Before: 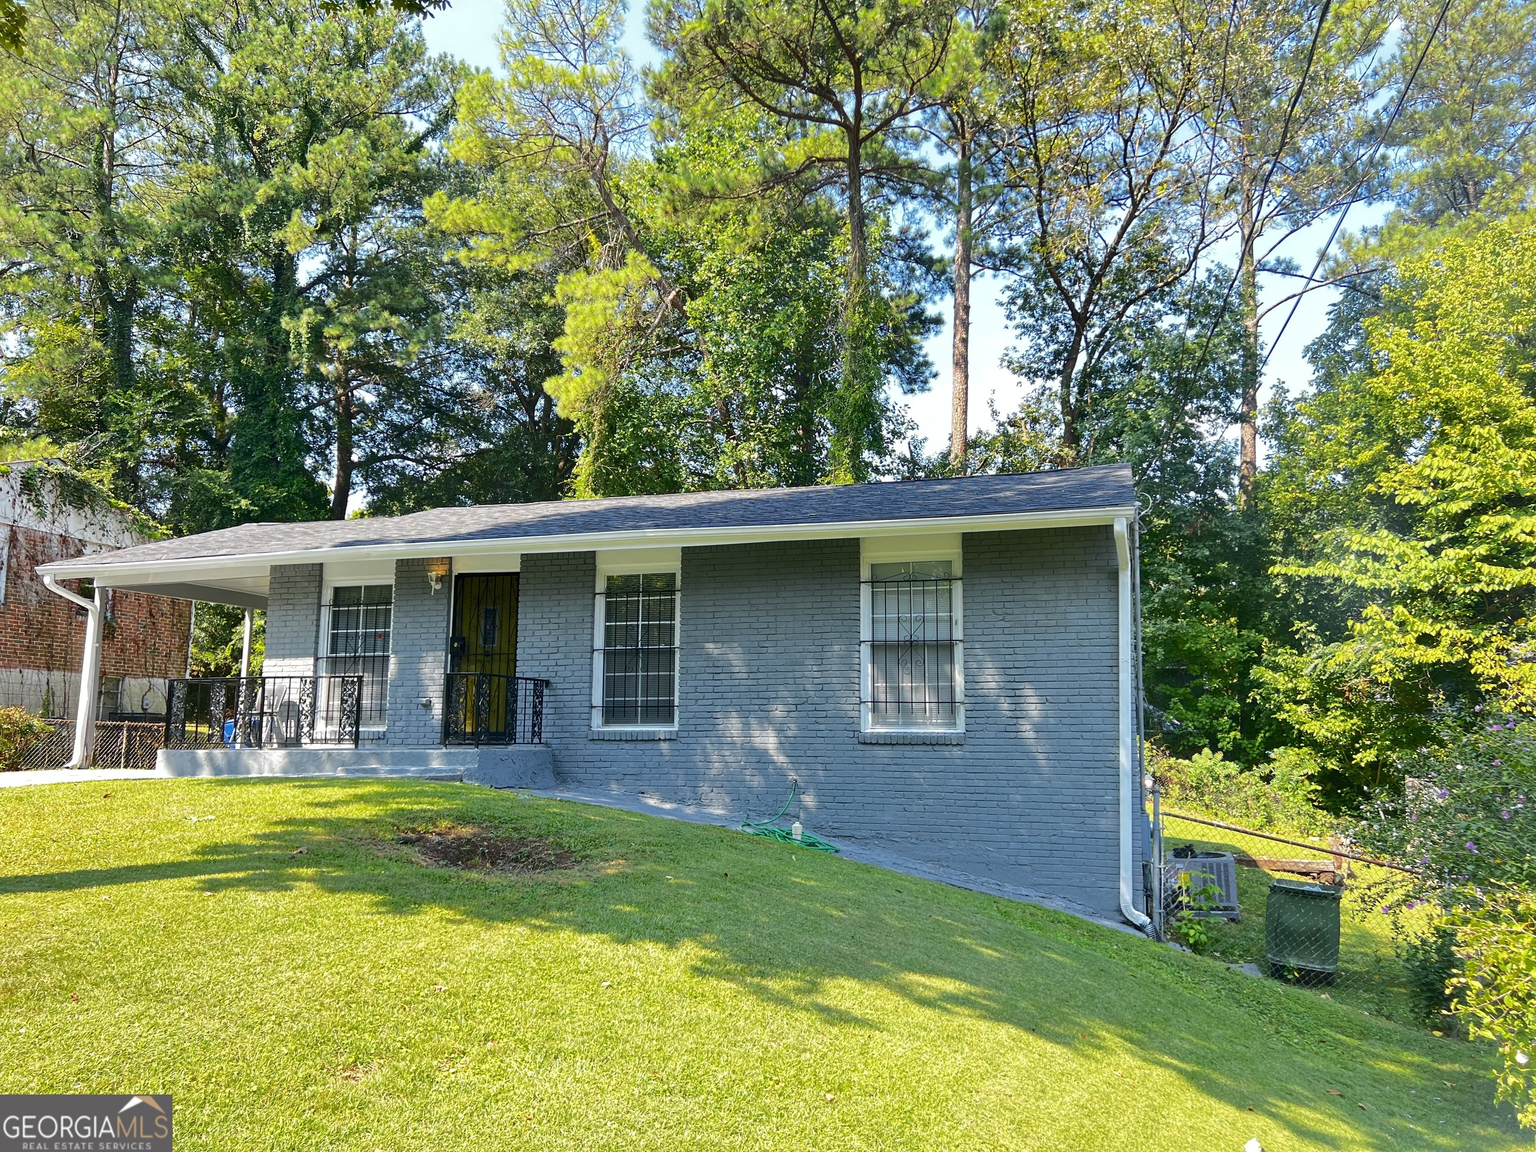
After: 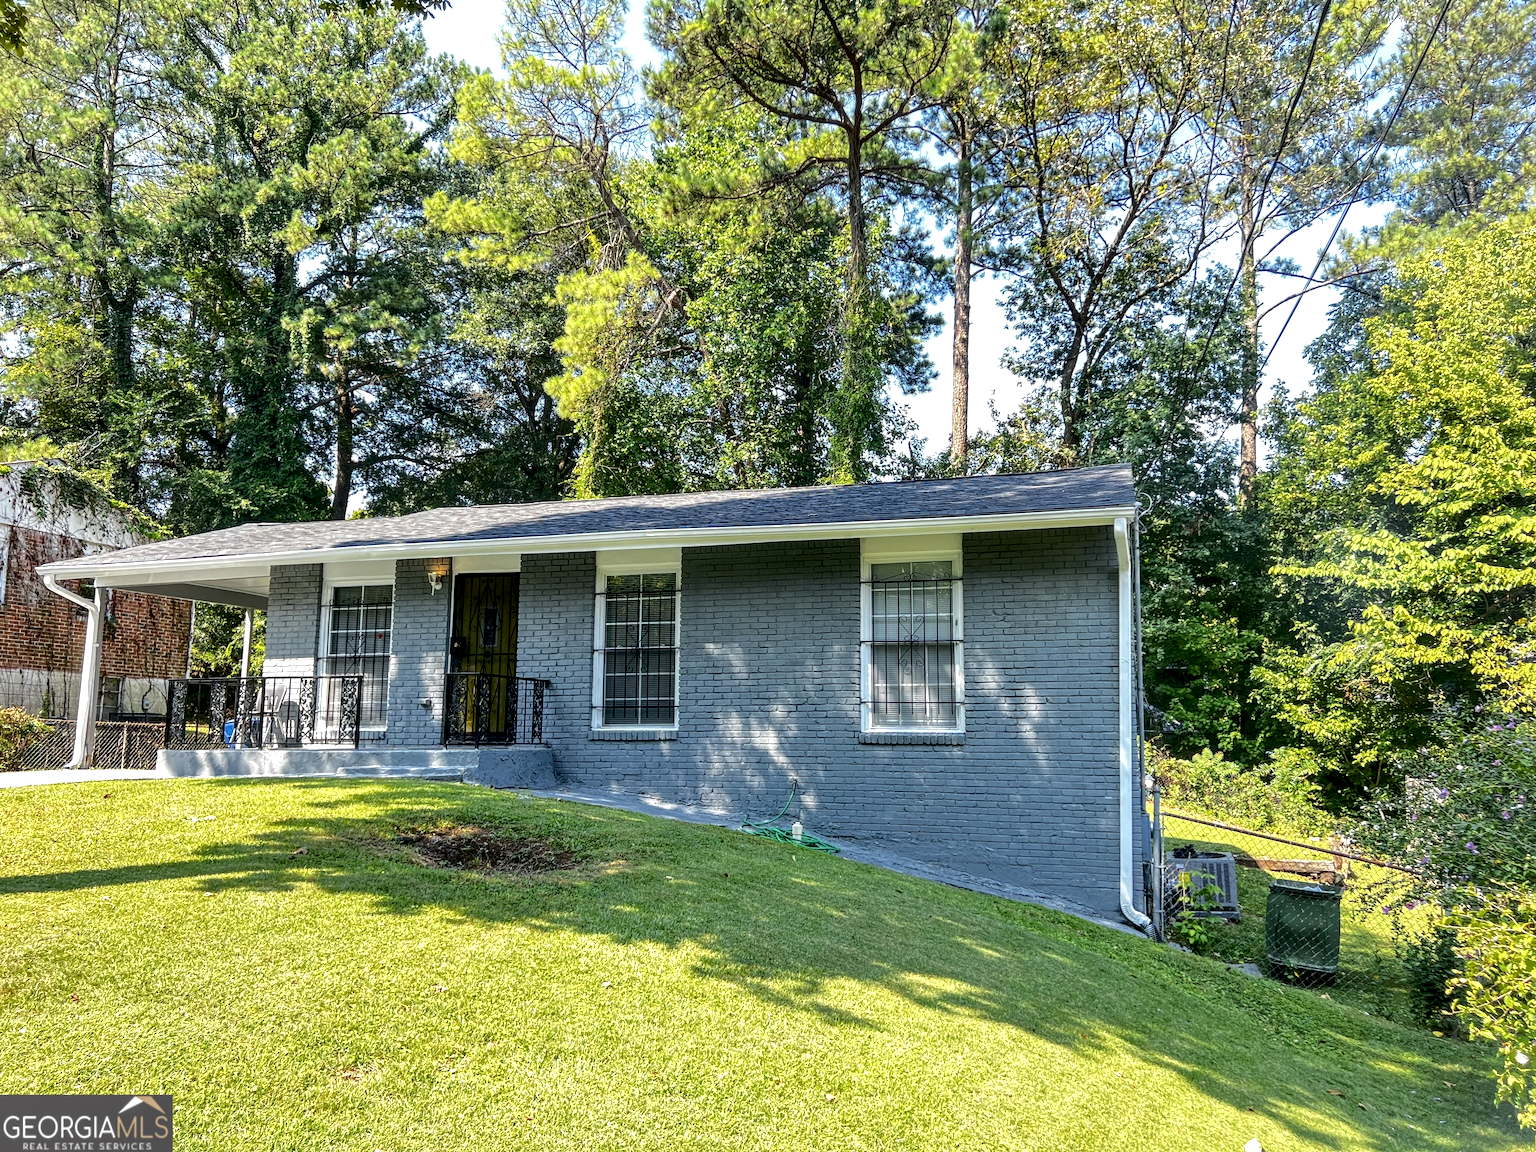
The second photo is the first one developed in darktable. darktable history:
local contrast: highlights 78%, shadows 56%, detail 173%, midtone range 0.432
